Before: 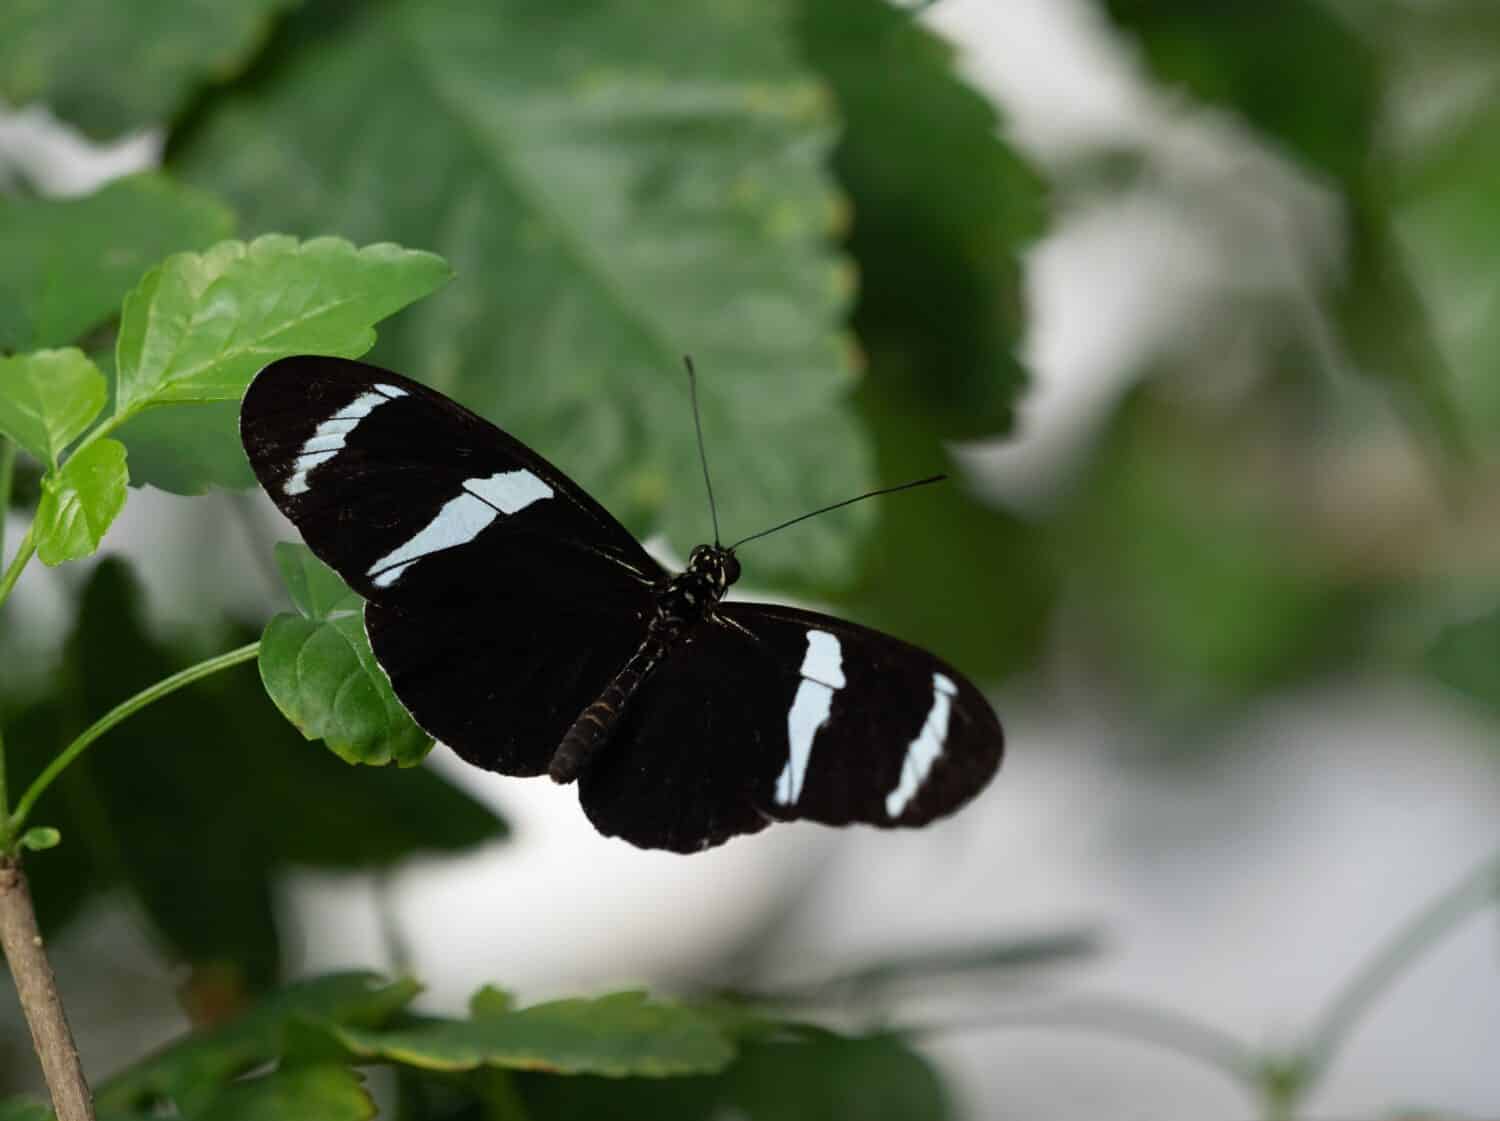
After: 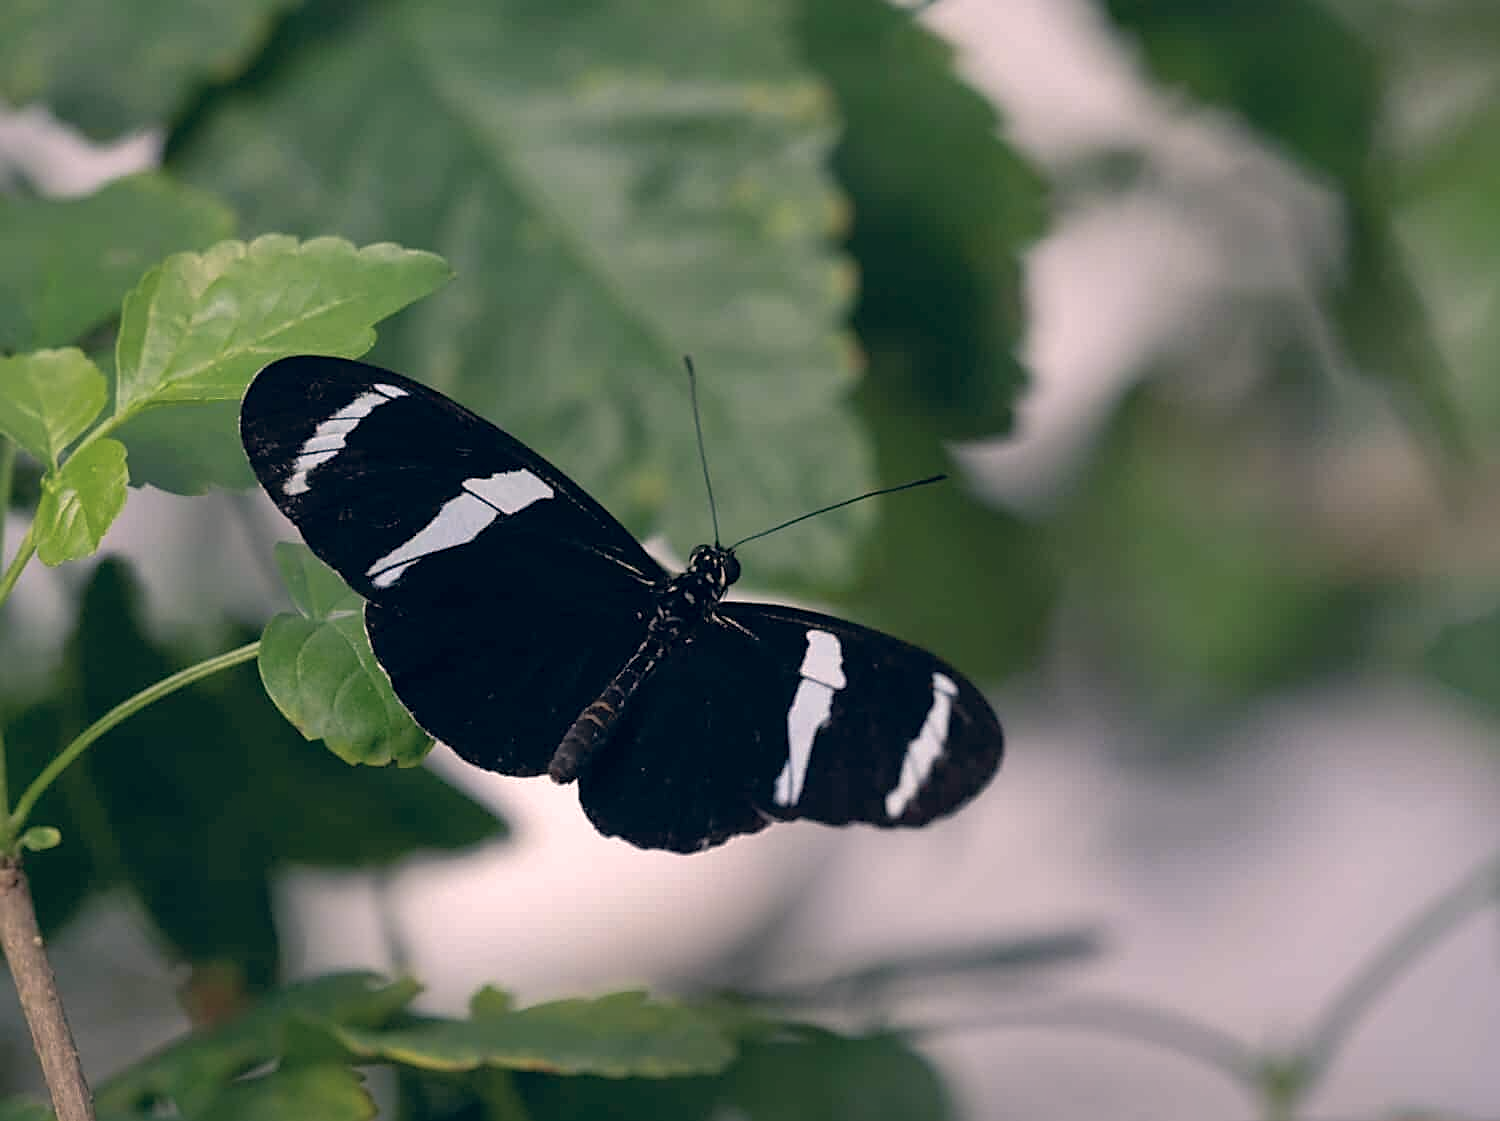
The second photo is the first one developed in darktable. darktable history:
sharpen: on, module defaults
color correction: highlights a* 13.97, highlights b* 6.06, shadows a* -5.51, shadows b* -15.66, saturation 0.841
shadows and highlights: on, module defaults
